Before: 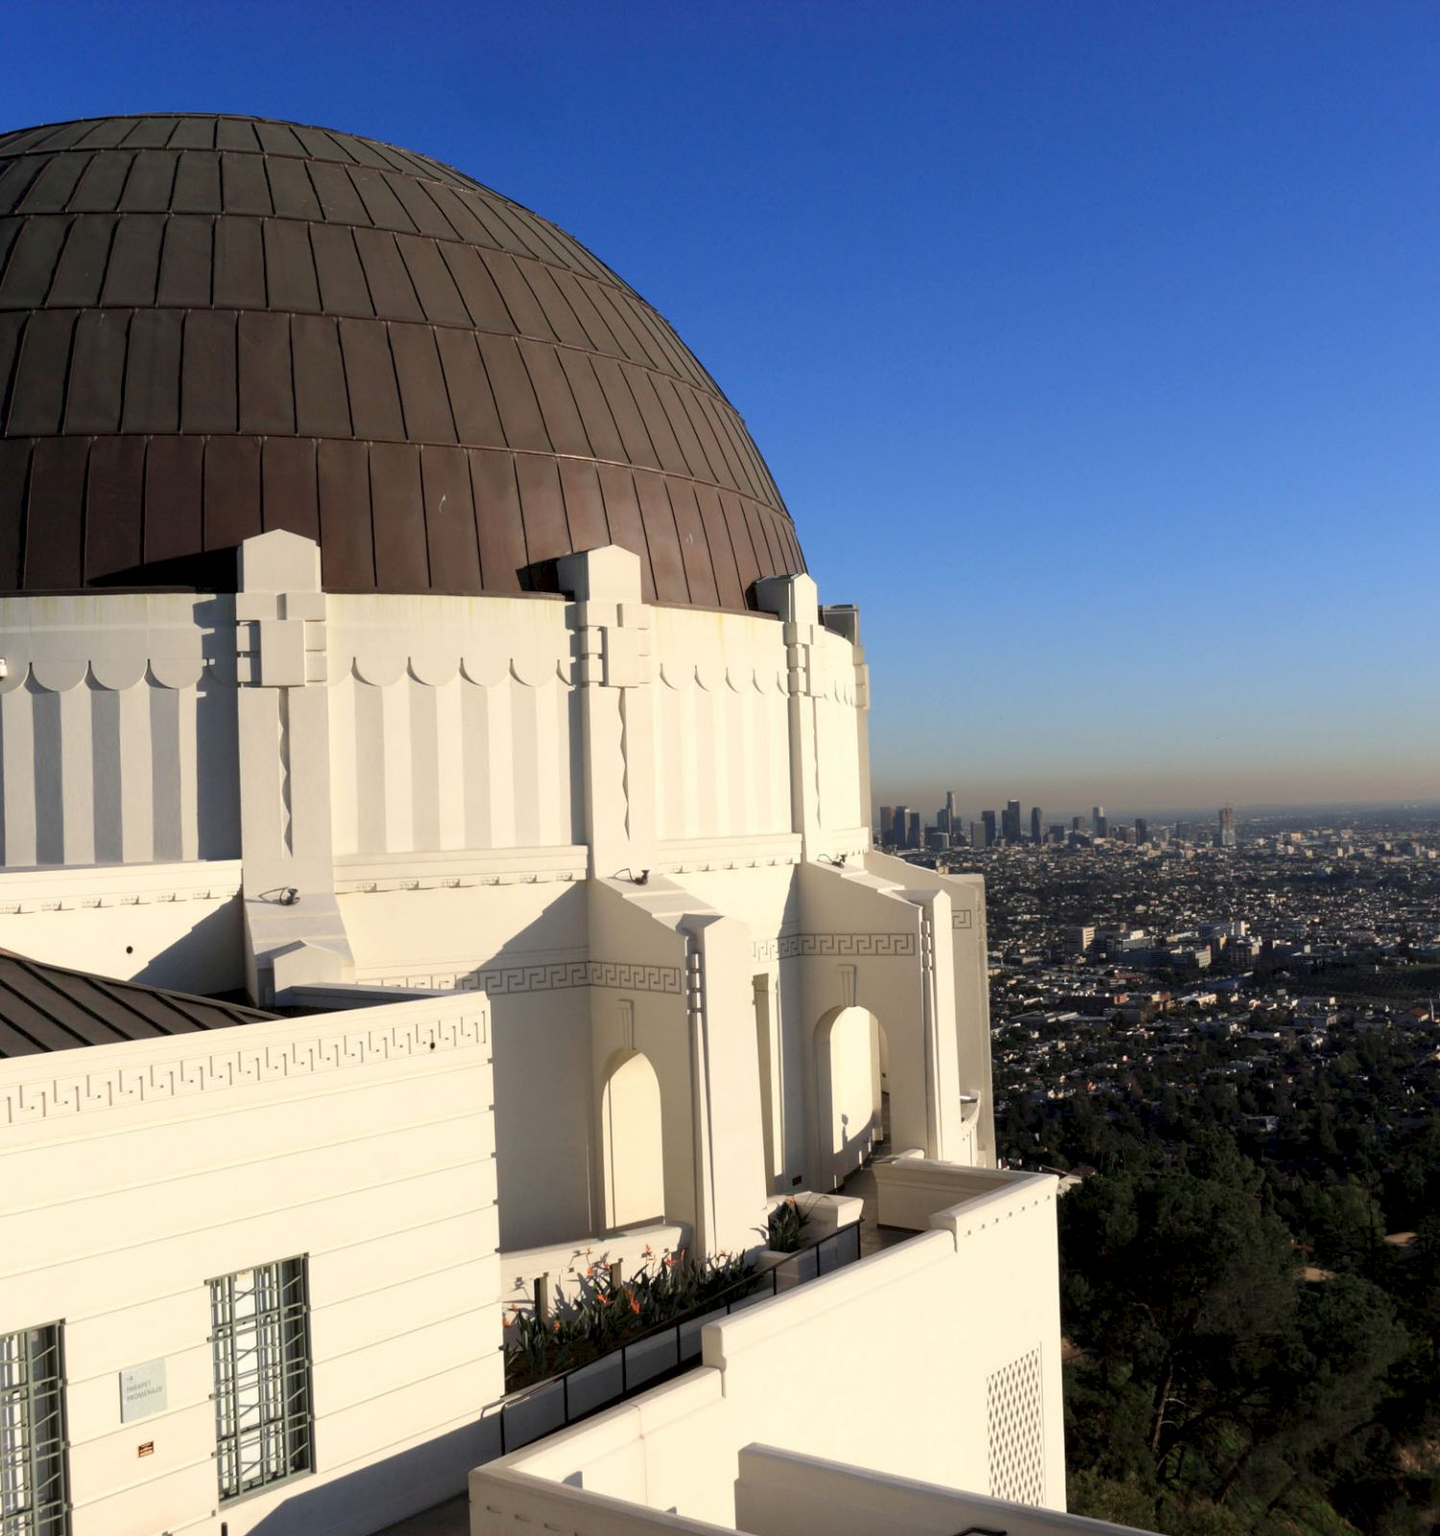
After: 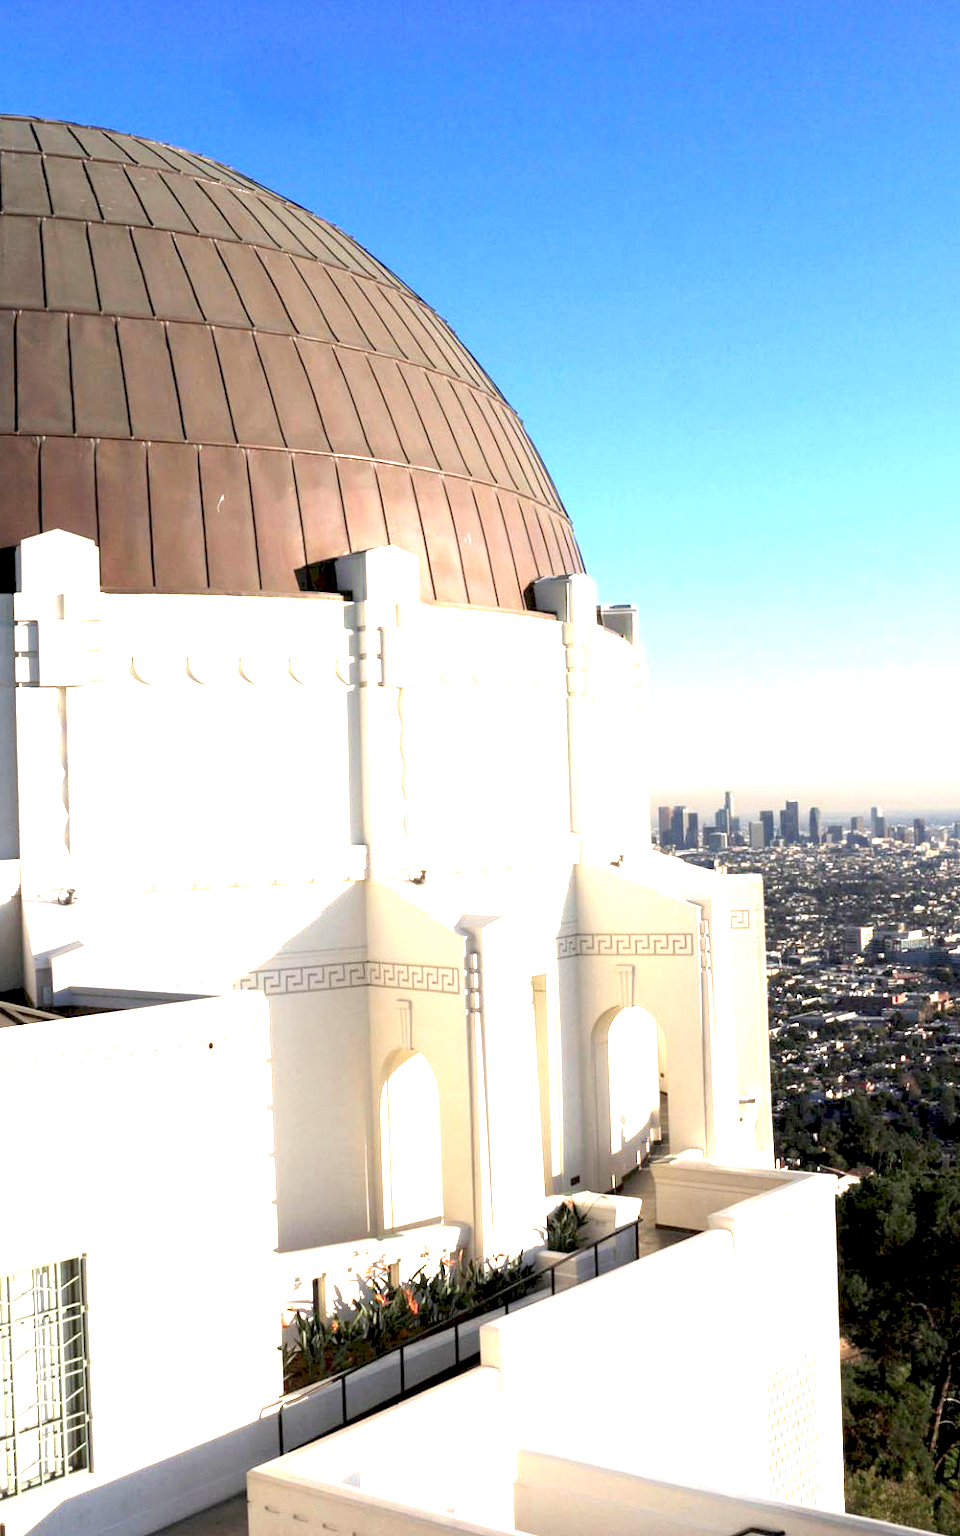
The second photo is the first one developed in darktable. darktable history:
exposure: black level correction 0.001, exposure 2 EV, compensate highlight preservation false
crop and rotate: left 15.446%, right 17.836%
